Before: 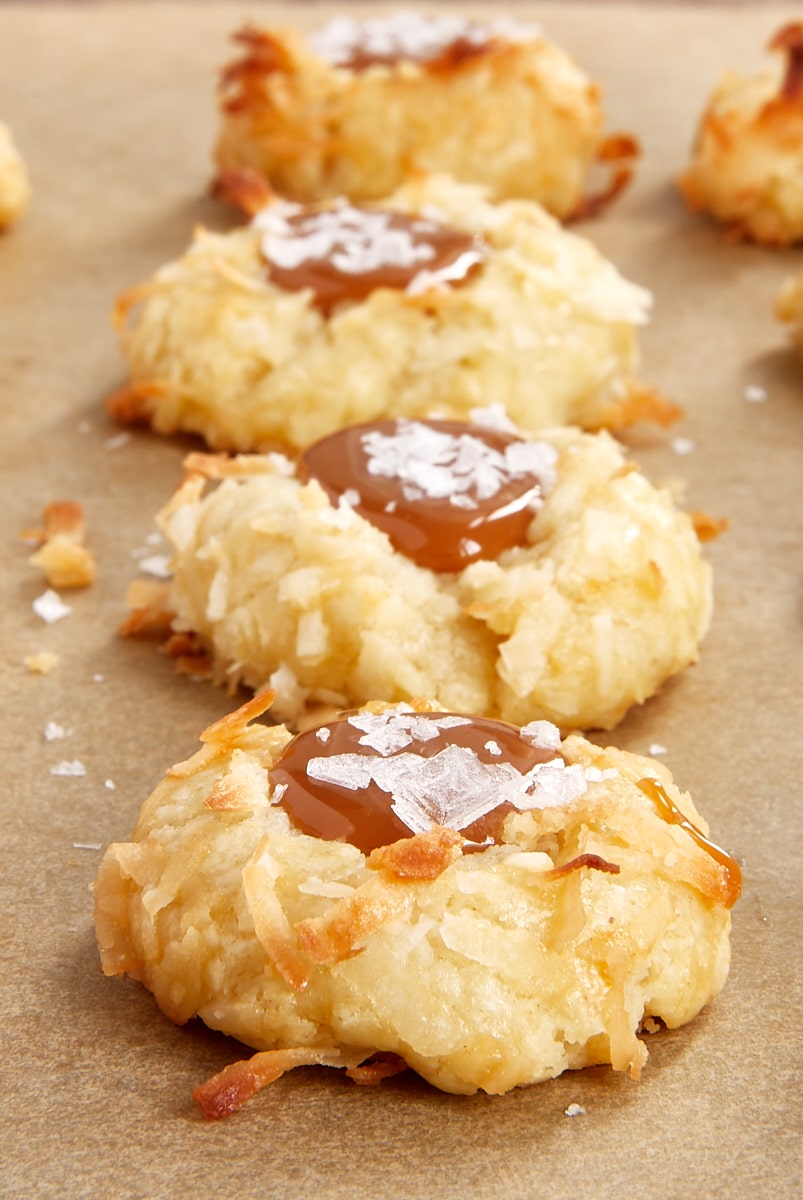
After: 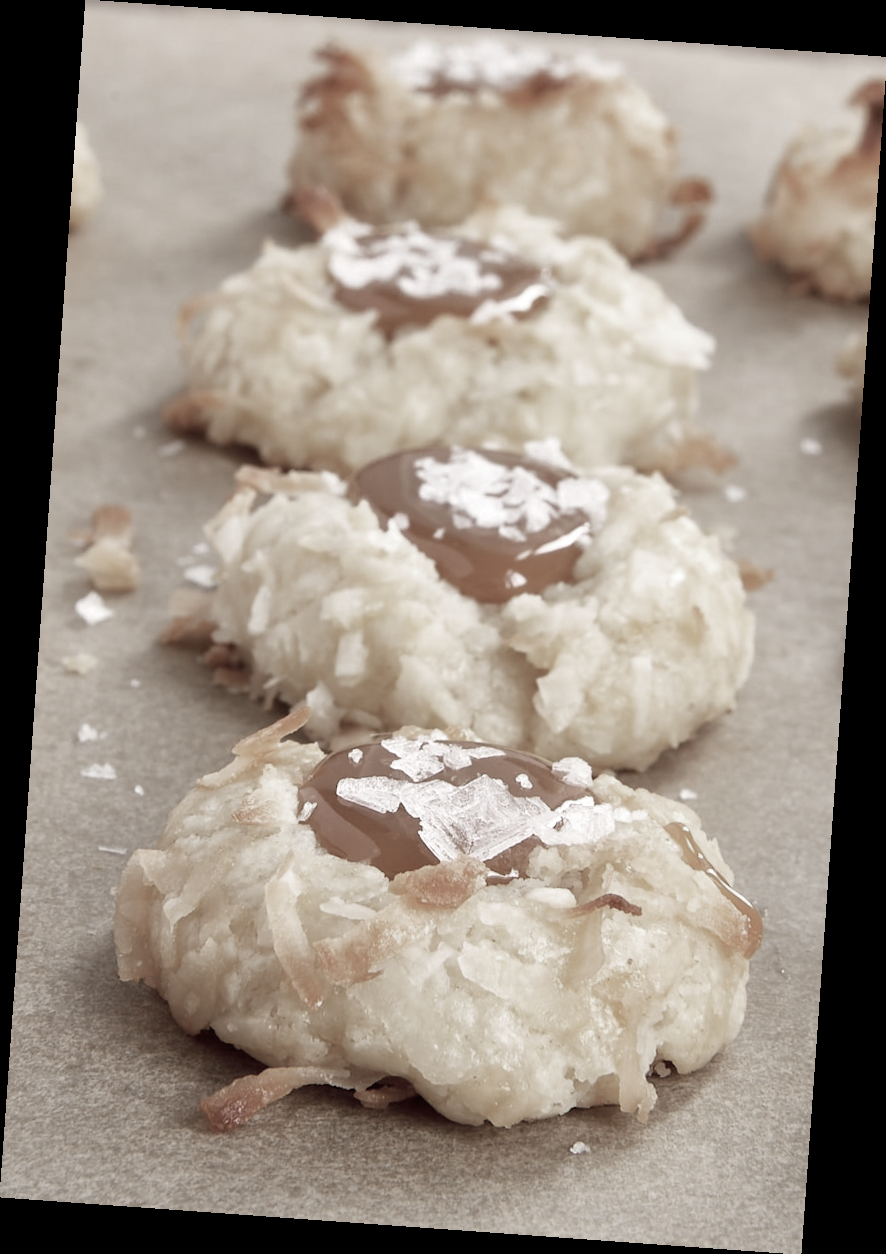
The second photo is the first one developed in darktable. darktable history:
color zones: curves: ch0 [(0, 0.613) (0.01, 0.613) (0.245, 0.448) (0.498, 0.529) (0.642, 0.665) (0.879, 0.777) (0.99, 0.613)]; ch1 [(0, 0.272) (0.219, 0.127) (0.724, 0.346)]
rotate and perspective: rotation 4.1°, automatic cropping off
